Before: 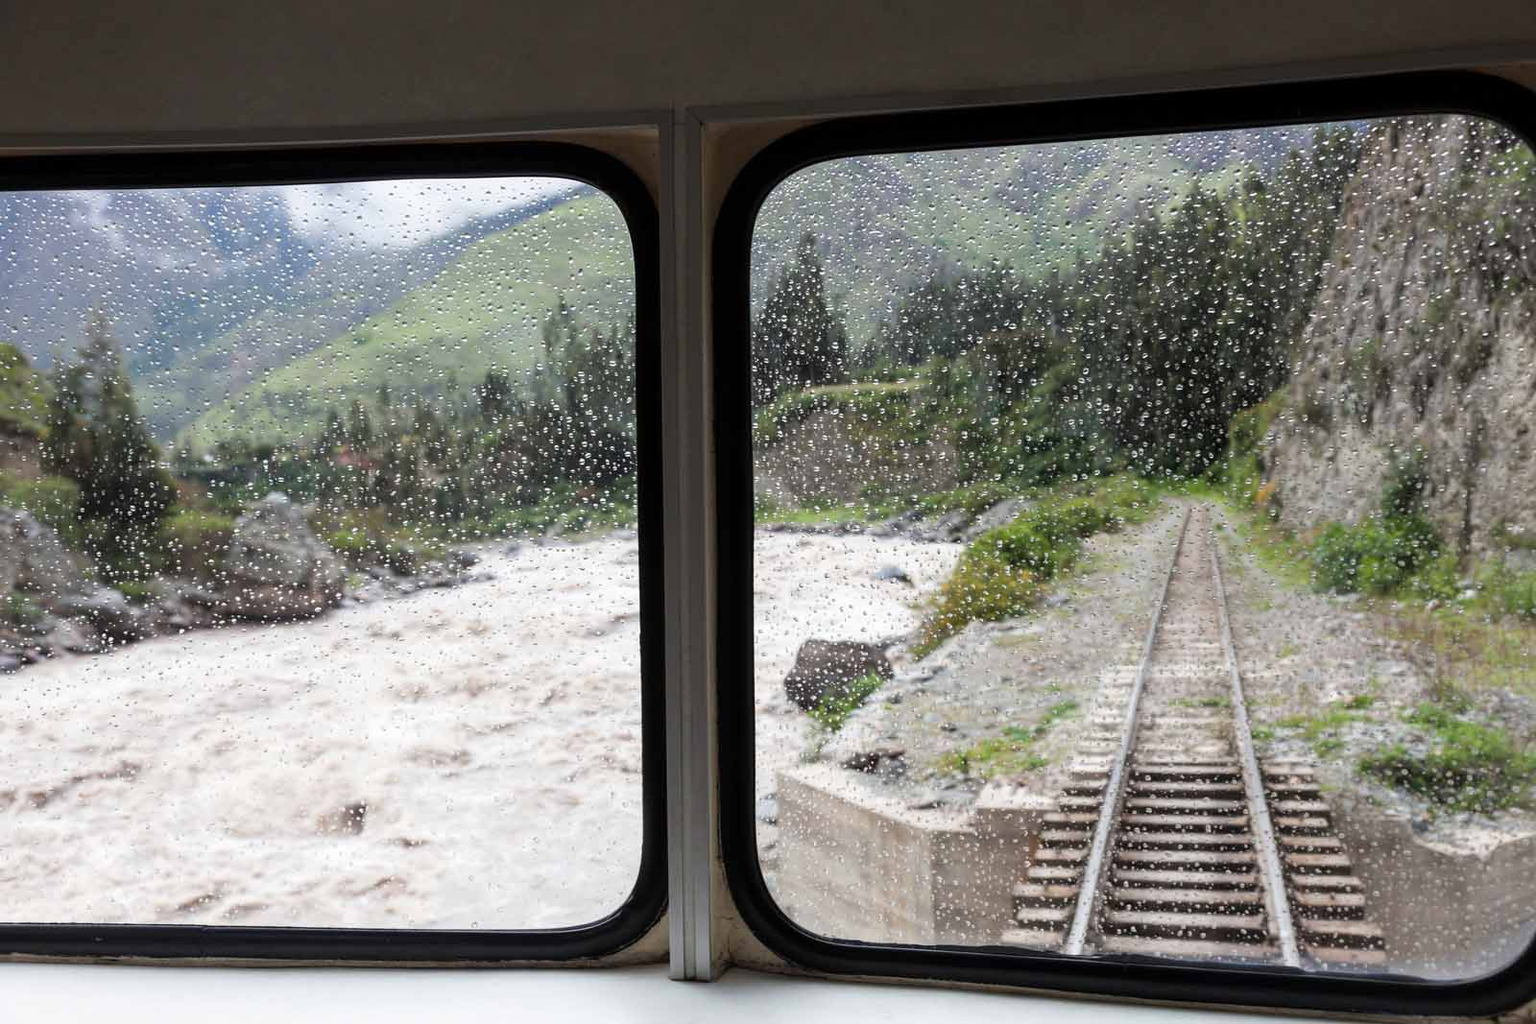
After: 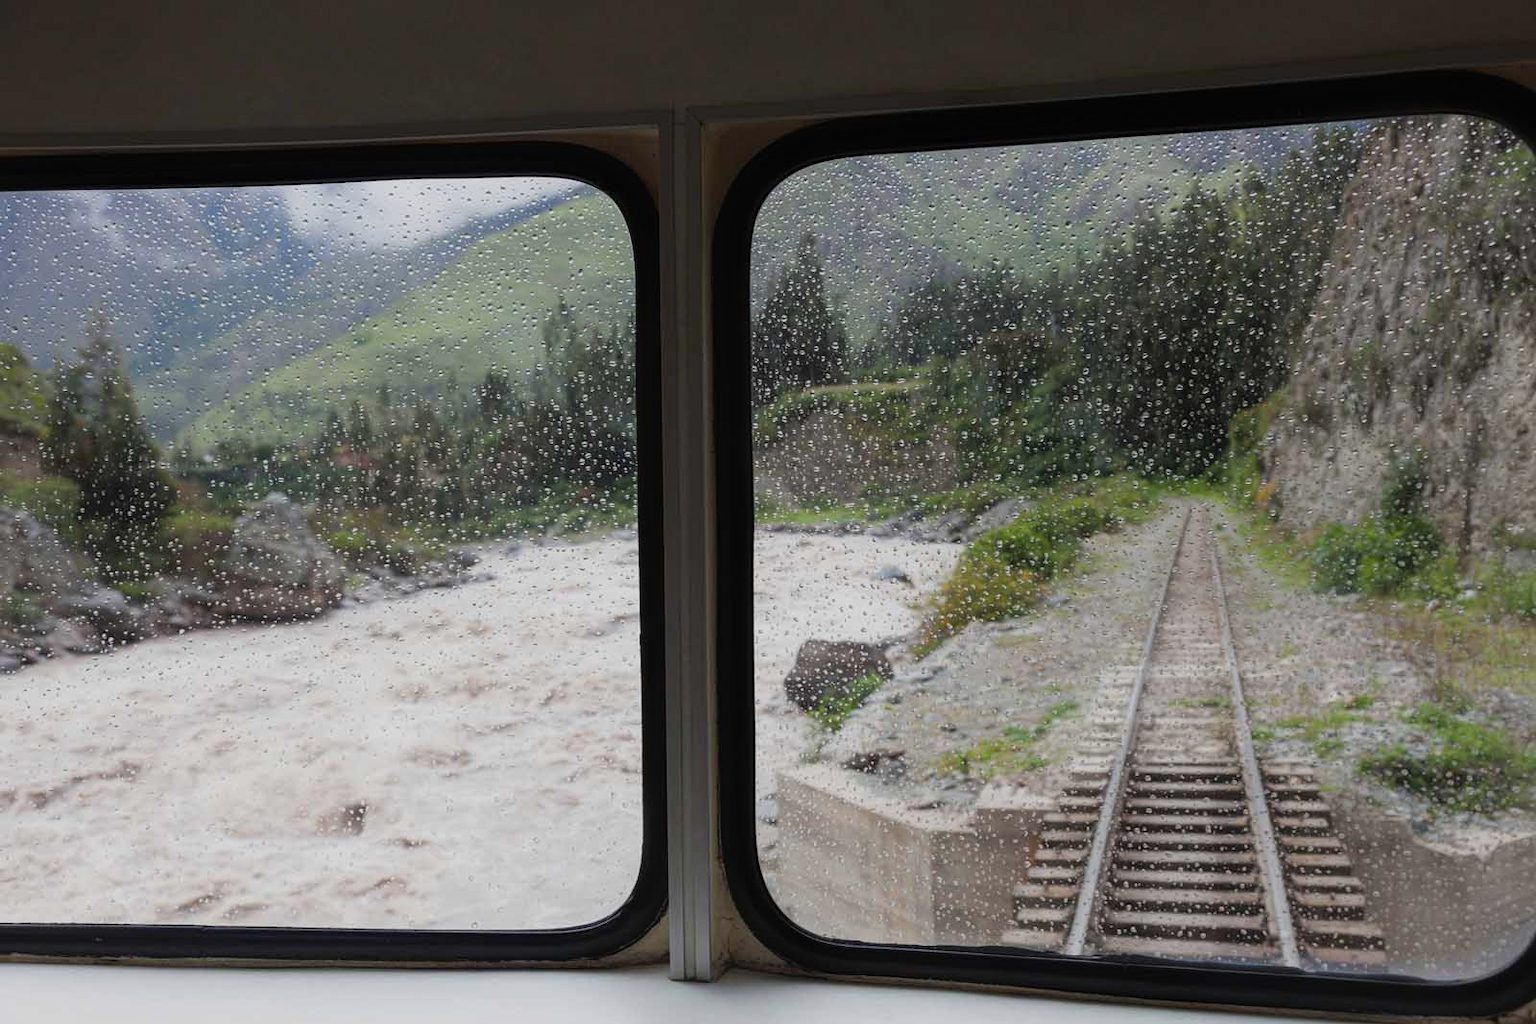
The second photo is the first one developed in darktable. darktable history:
contrast equalizer: octaves 7, y [[0.5, 0.486, 0.447, 0.446, 0.489, 0.5], [0.5 ×6], [0.5 ×6], [0 ×6], [0 ×6]]
exposure: exposure -0.488 EV, compensate highlight preservation false
